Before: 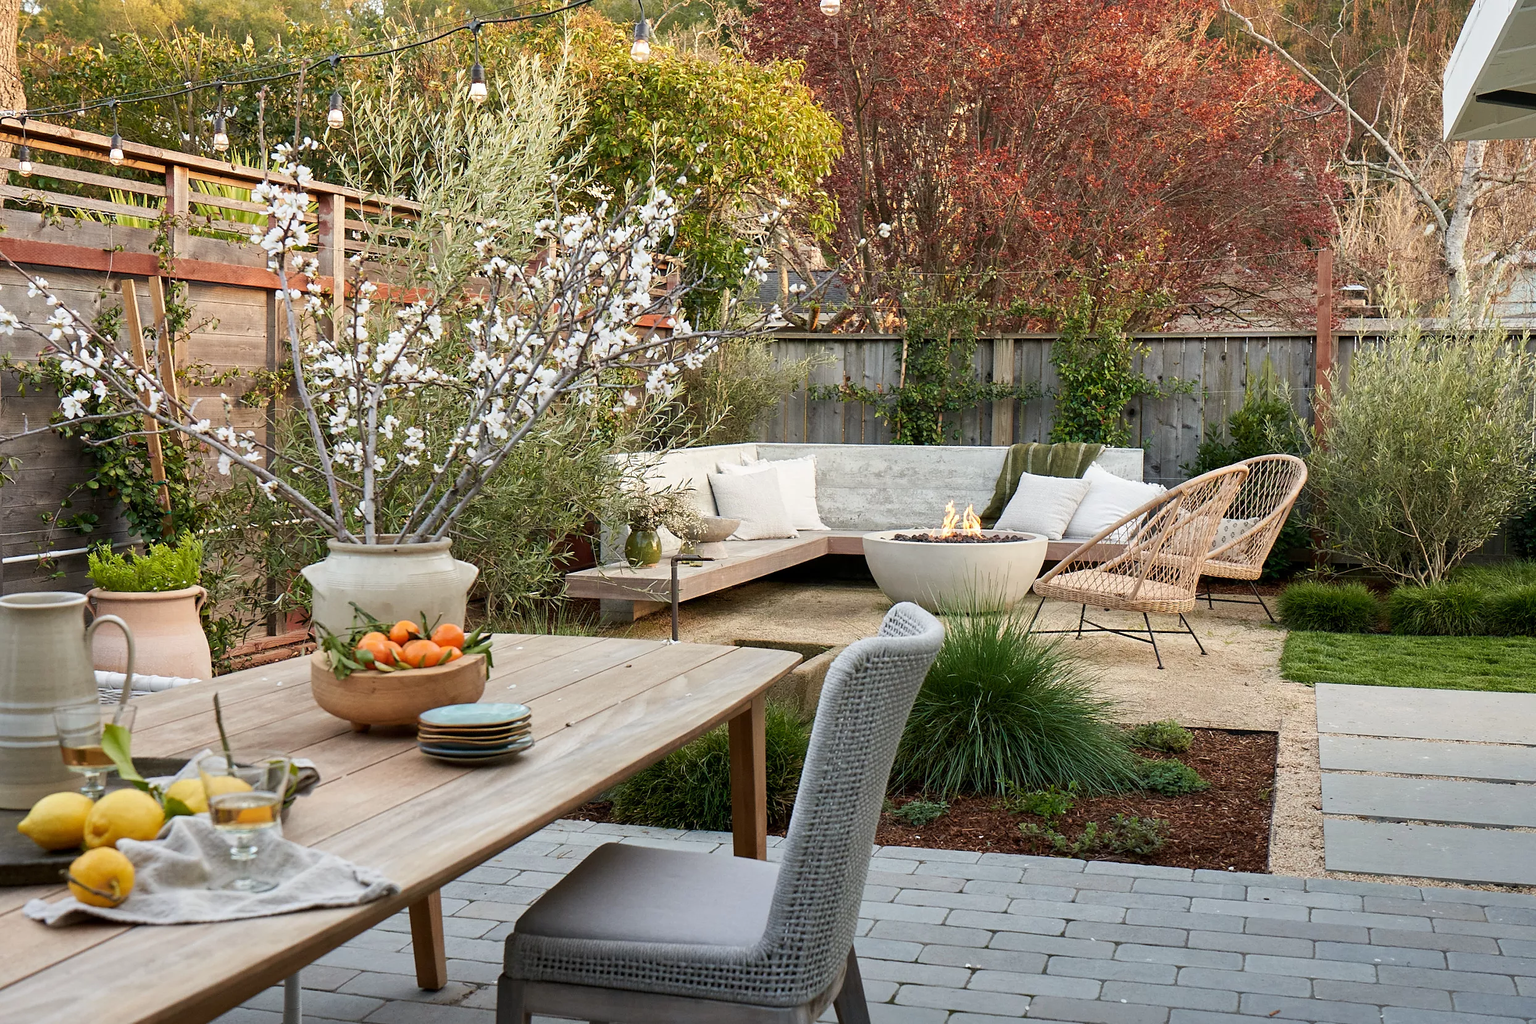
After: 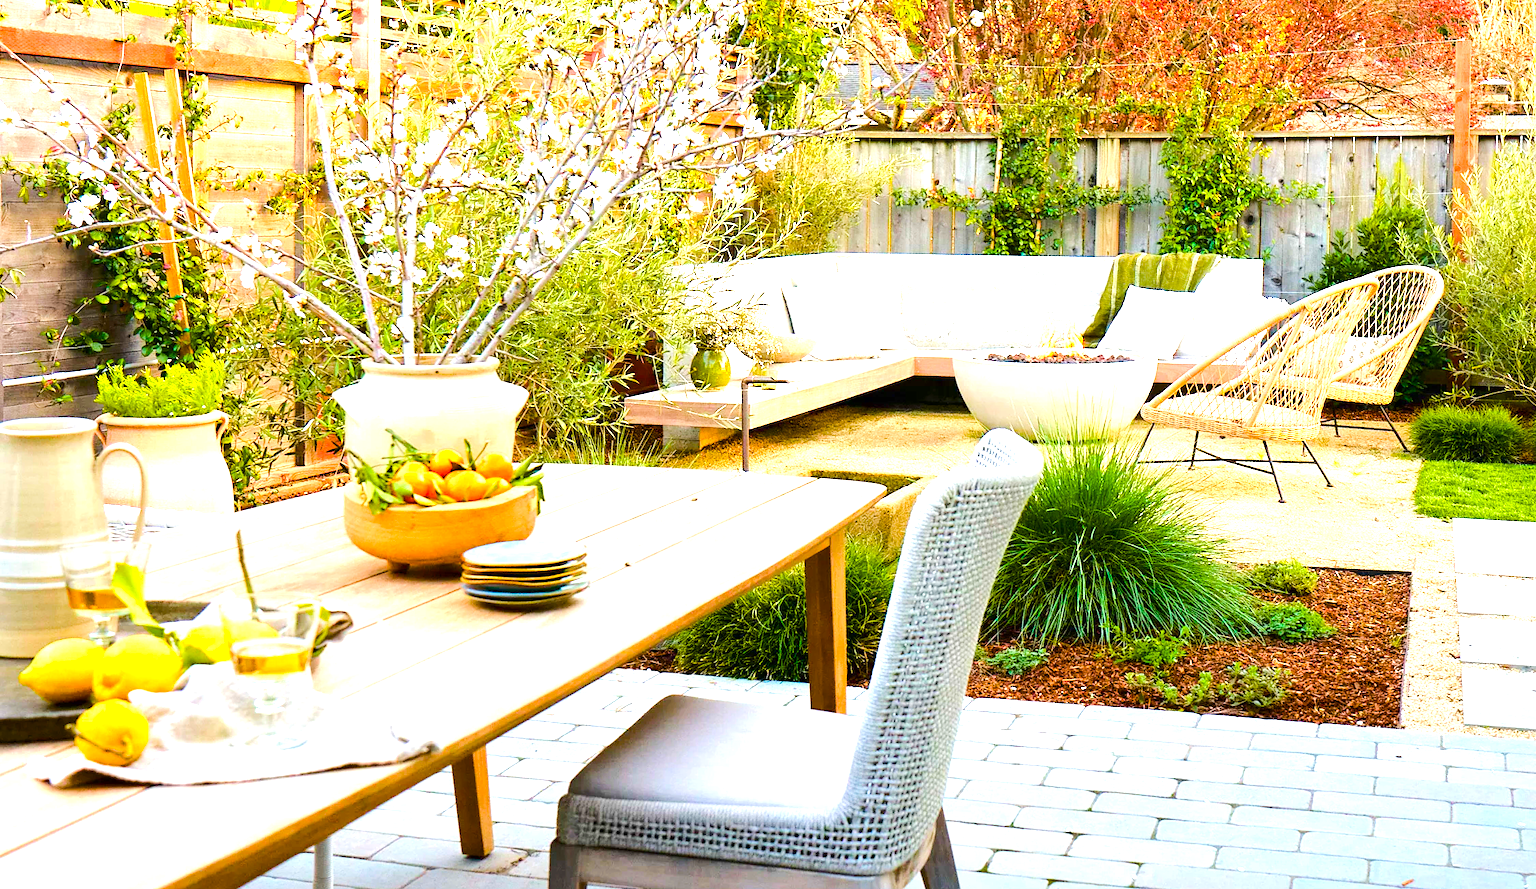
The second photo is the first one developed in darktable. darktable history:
exposure: black level correction 0, exposure 1.1 EV, compensate highlight preservation false
rgb curve: curves: ch0 [(0, 0) (0.284, 0.292) (0.505, 0.644) (1, 1)], compensate middle gray true
crop: top 20.916%, right 9.437%, bottom 0.316%
color balance rgb: linear chroma grading › global chroma 25%, perceptual saturation grading › global saturation 45%, perceptual saturation grading › highlights -50%, perceptual saturation grading › shadows 30%, perceptual brilliance grading › global brilliance 18%, global vibrance 40%
